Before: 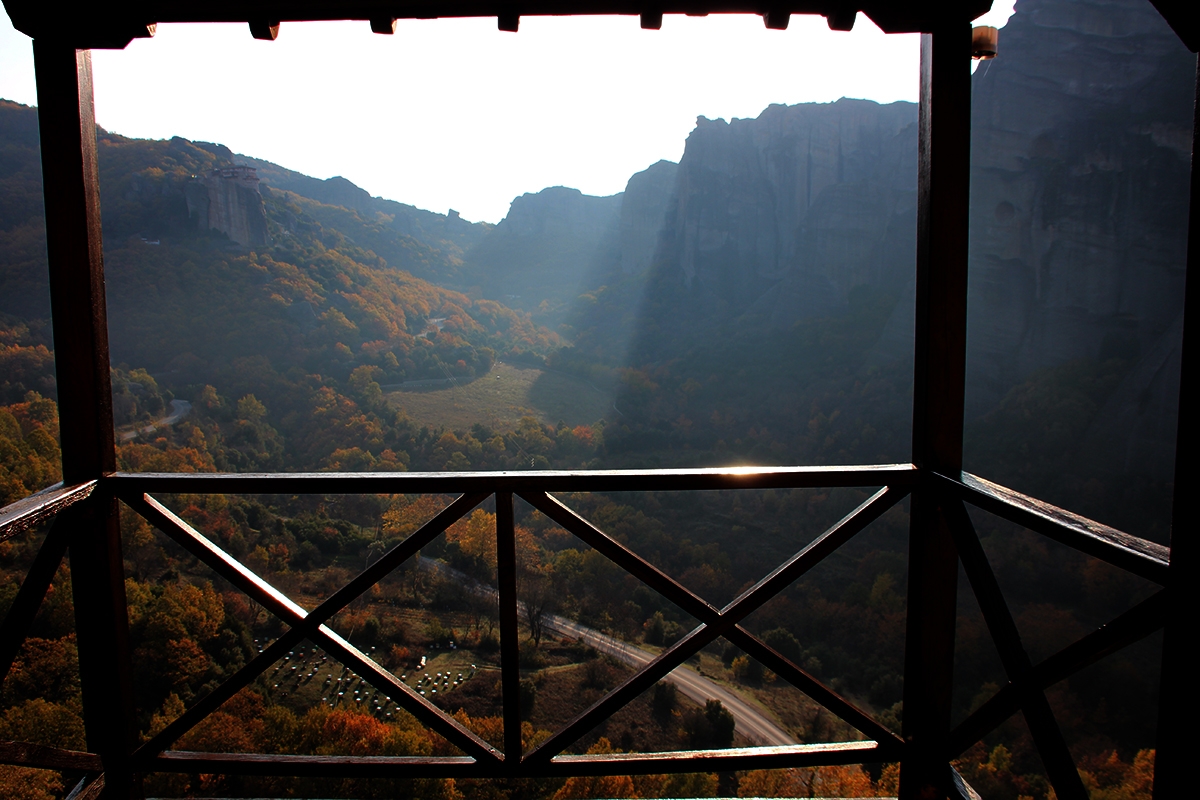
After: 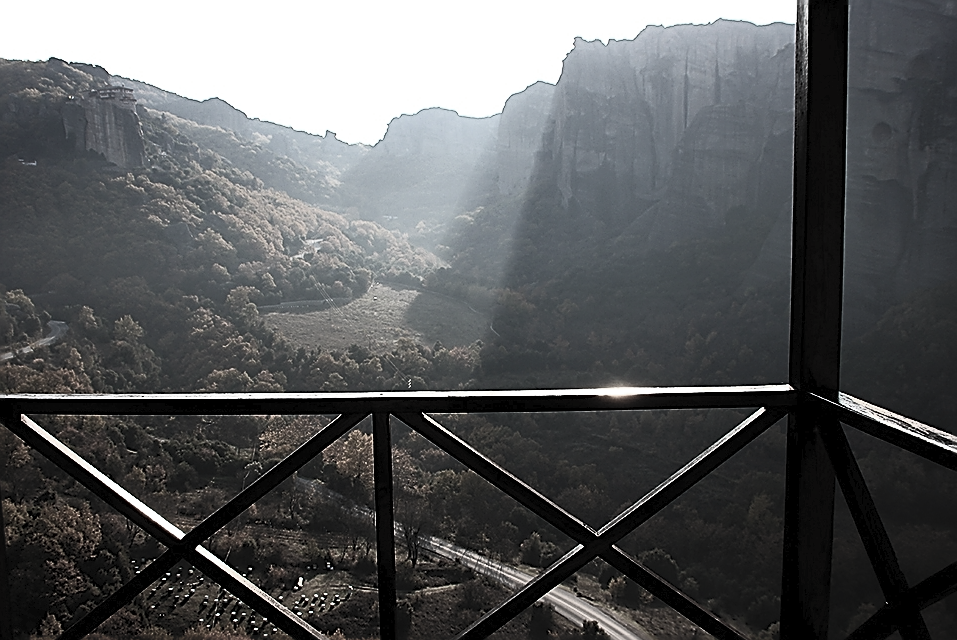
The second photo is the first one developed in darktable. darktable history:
crop and rotate: left 10.267%, top 9.878%, right 9.934%, bottom 10.05%
color zones: curves: ch0 [(0, 0.487) (0.241, 0.395) (0.434, 0.373) (0.658, 0.412) (0.838, 0.487)]; ch1 [(0, 0) (0.053, 0.053) (0.211, 0.202) (0.579, 0.259) (0.781, 0.241)]
sharpen: radius 1.655, amount 1.283
contrast brightness saturation: contrast 0.569, brightness 0.576, saturation -0.341
